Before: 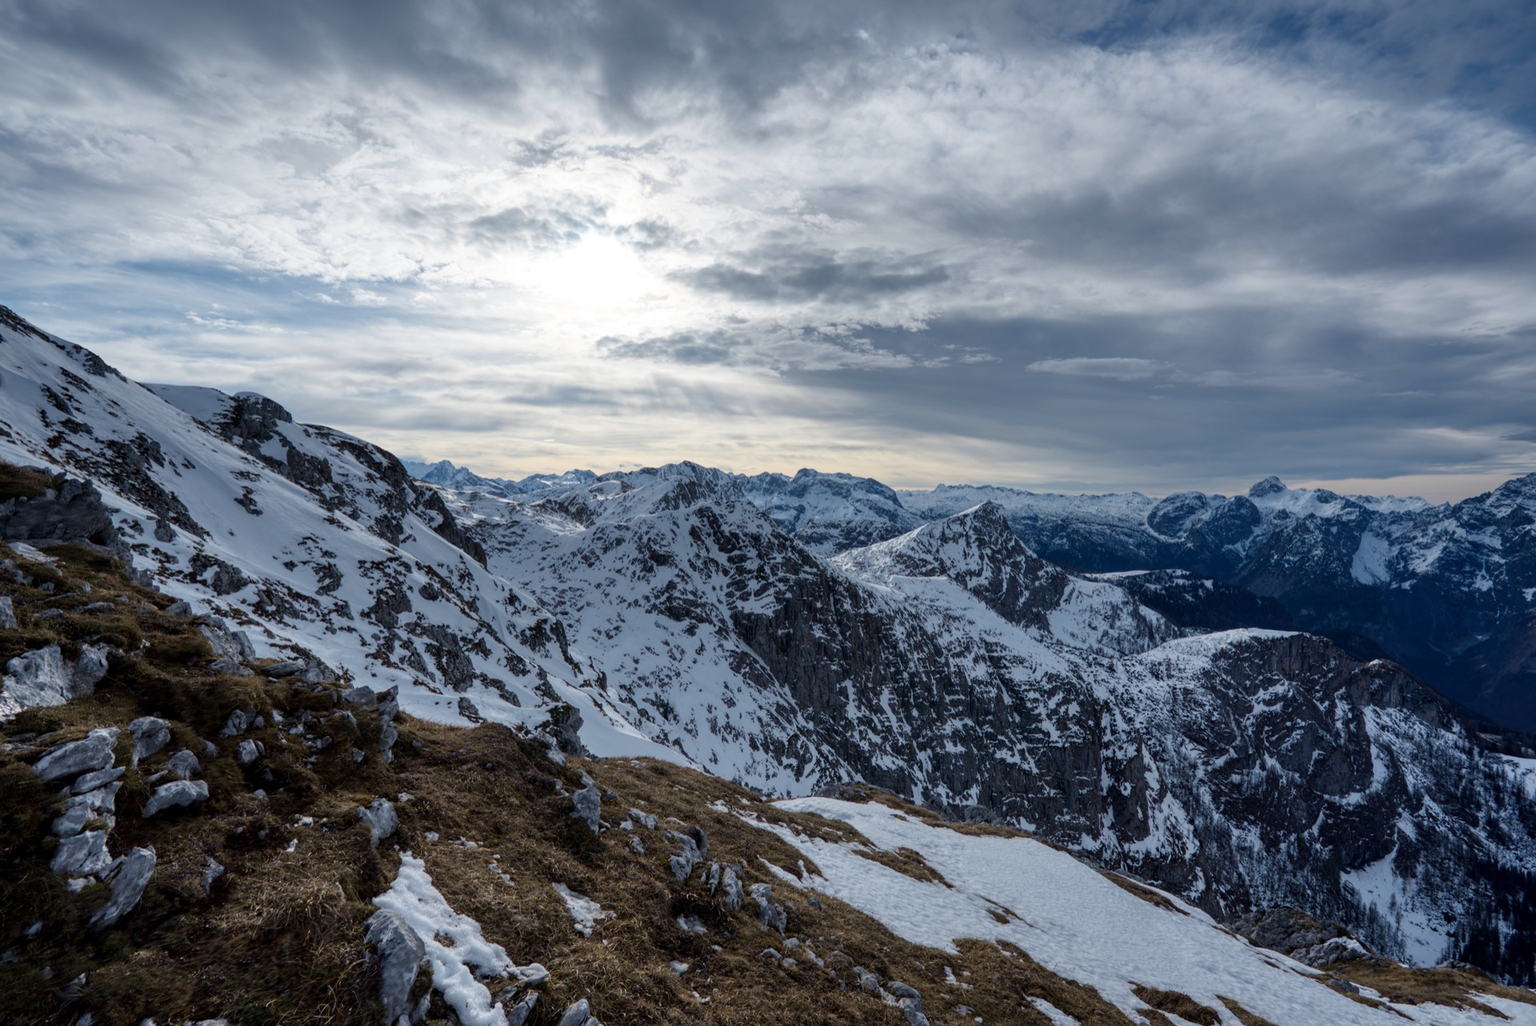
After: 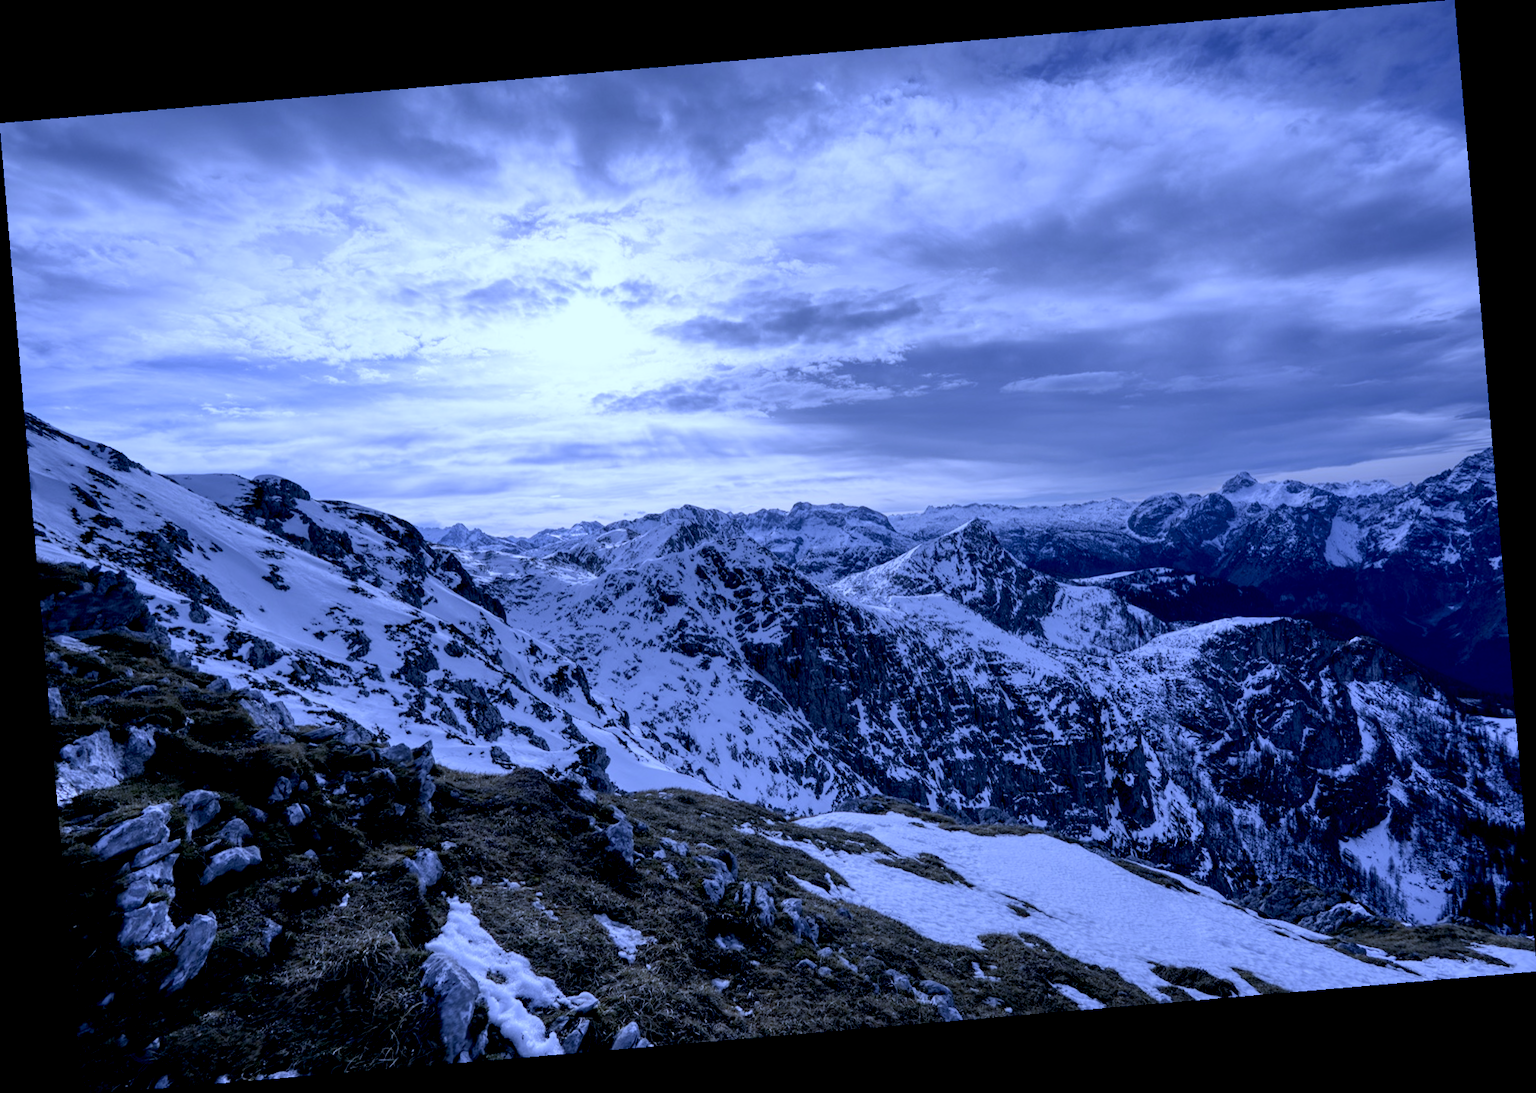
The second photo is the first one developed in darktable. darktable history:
exposure: black level correction 0.012, compensate highlight preservation false
white balance: red 0.766, blue 1.537
rotate and perspective: rotation -4.86°, automatic cropping off
color correction: highlights a* 2.75, highlights b* 5, shadows a* -2.04, shadows b* -4.84, saturation 0.8
